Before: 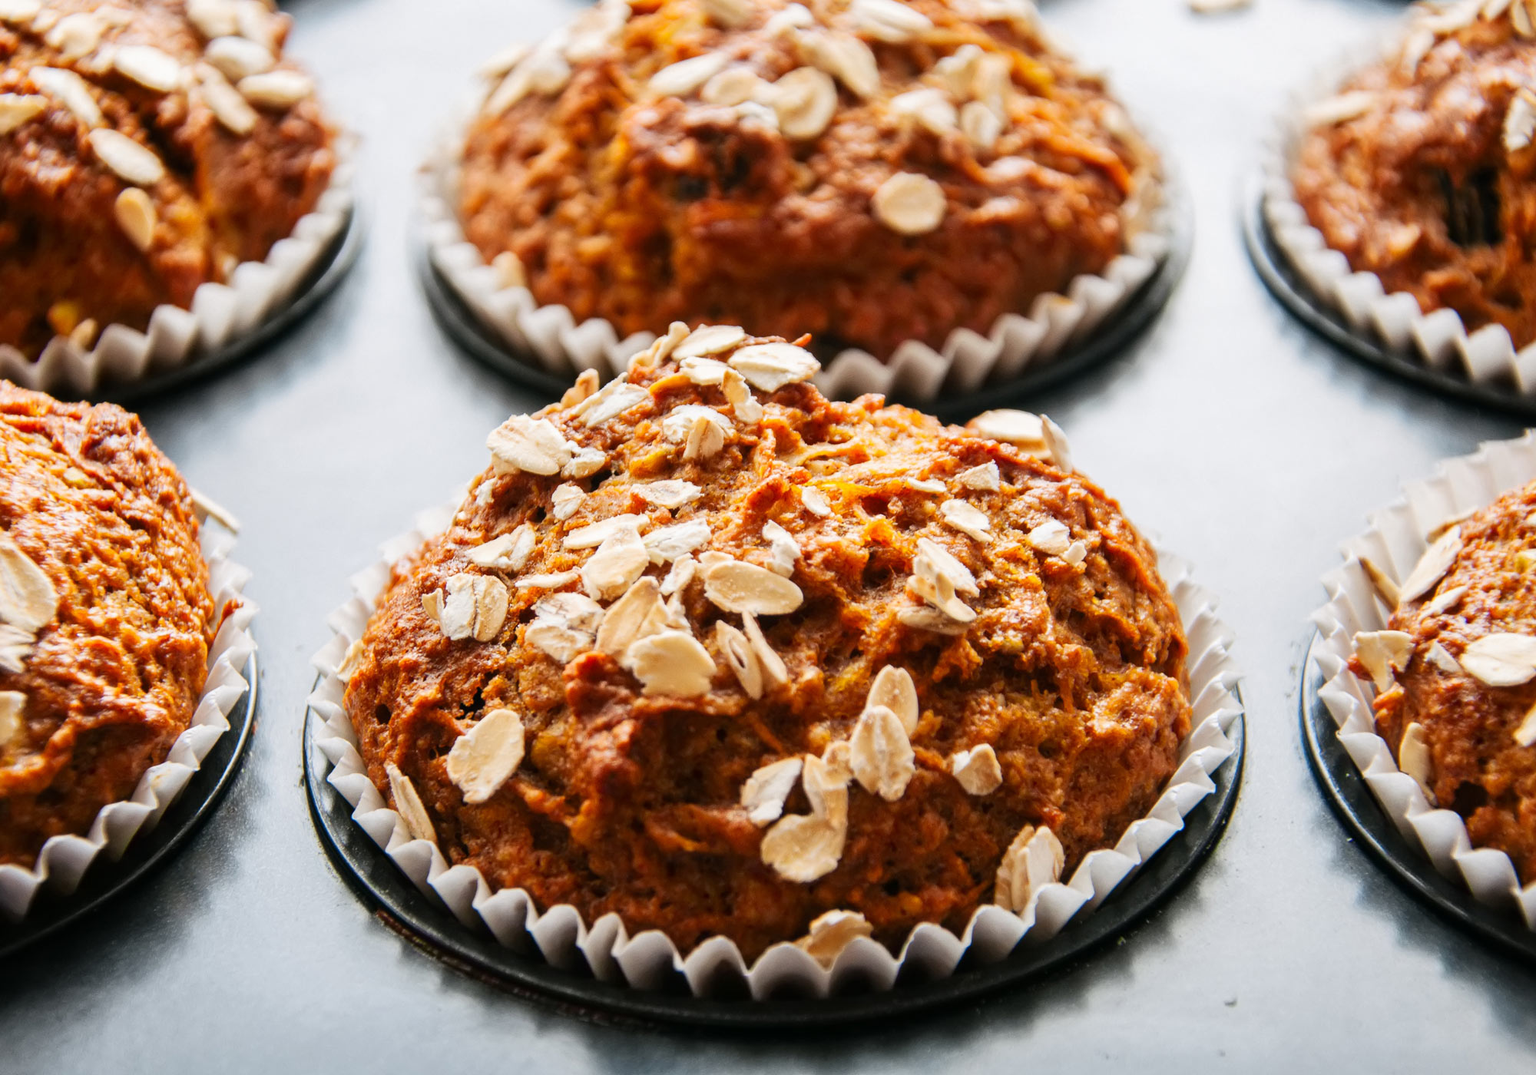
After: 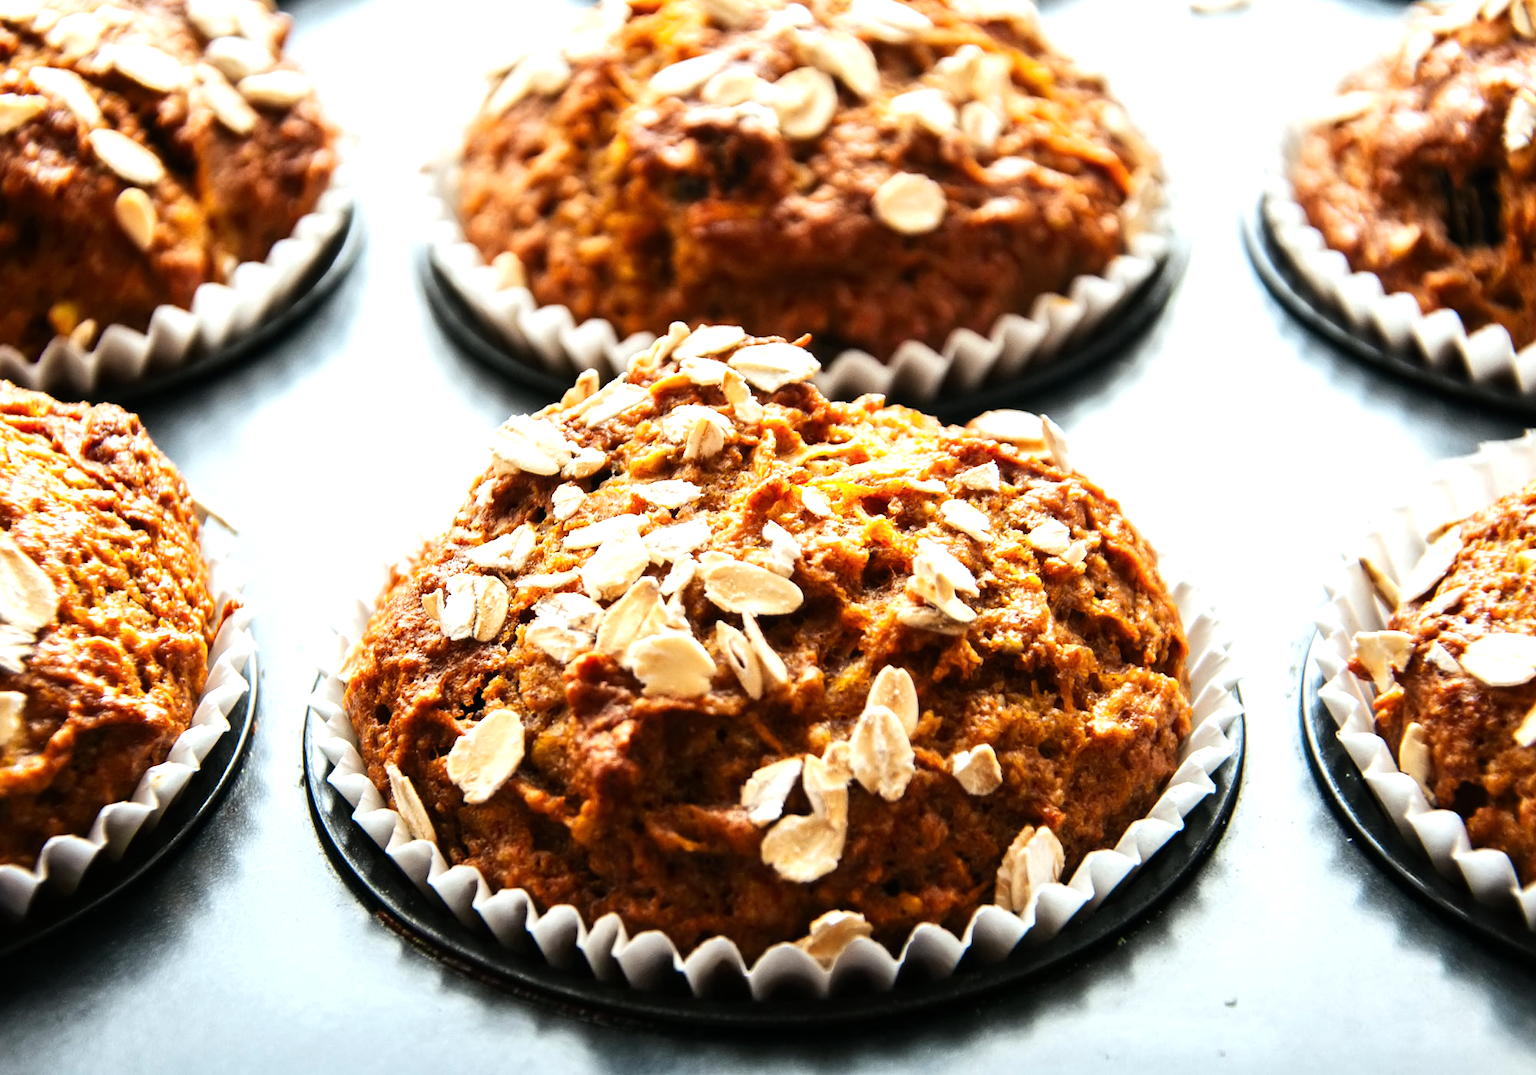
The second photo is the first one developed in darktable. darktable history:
tone equalizer: -8 EV -0.75 EV, -7 EV -0.7 EV, -6 EV -0.6 EV, -5 EV -0.4 EV, -3 EV 0.4 EV, -2 EV 0.6 EV, -1 EV 0.7 EV, +0 EV 0.75 EV, edges refinement/feathering 500, mask exposure compensation -1.57 EV, preserve details no
color calibration: illuminant Planckian (black body), x 0.351, y 0.352, temperature 4794.27 K
